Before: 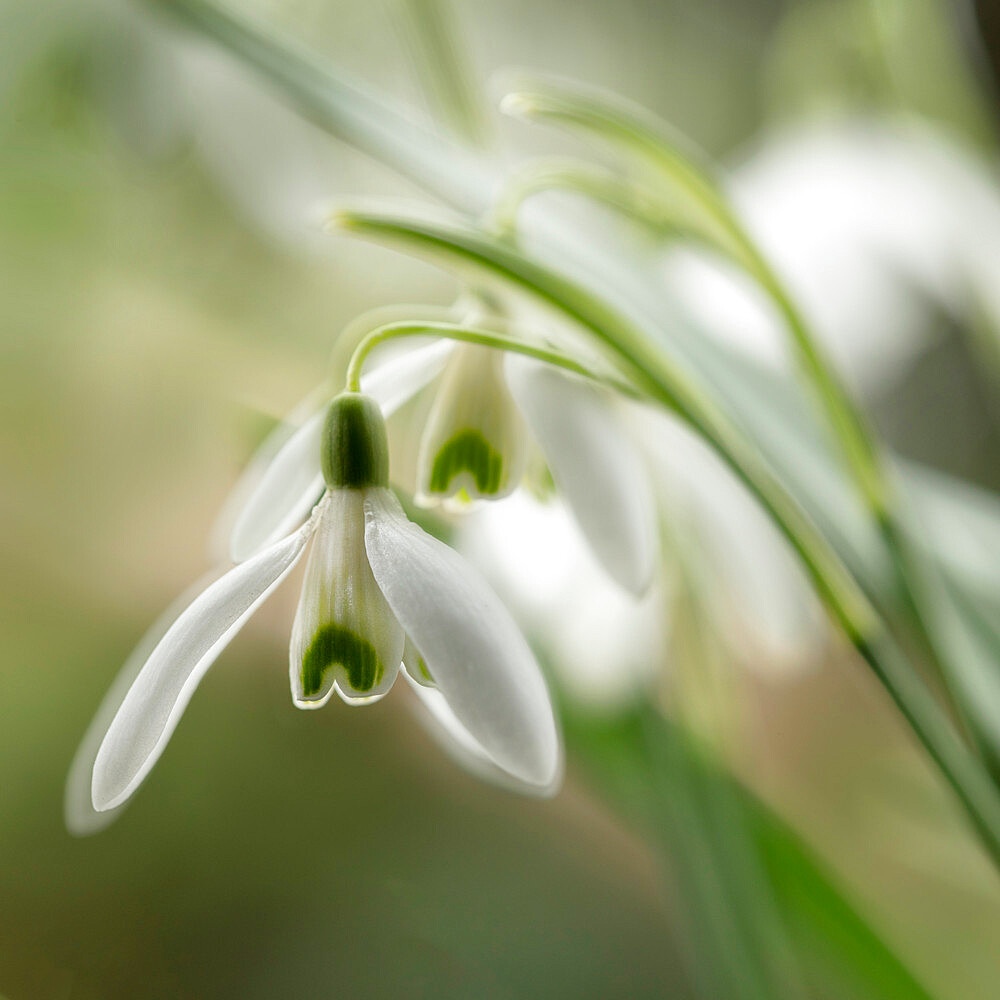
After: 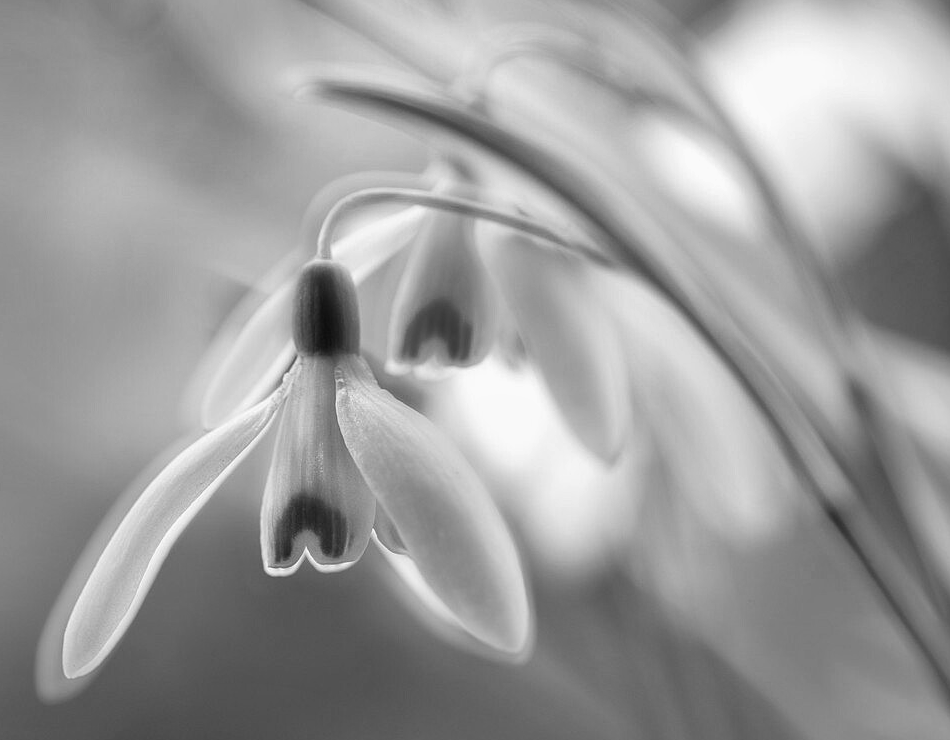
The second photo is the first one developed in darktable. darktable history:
crop and rotate: left 2.991%, top 13.302%, right 1.981%, bottom 12.636%
shadows and highlights: radius 133.83, soften with gaussian
monochrome: a 32, b 64, size 2.3
